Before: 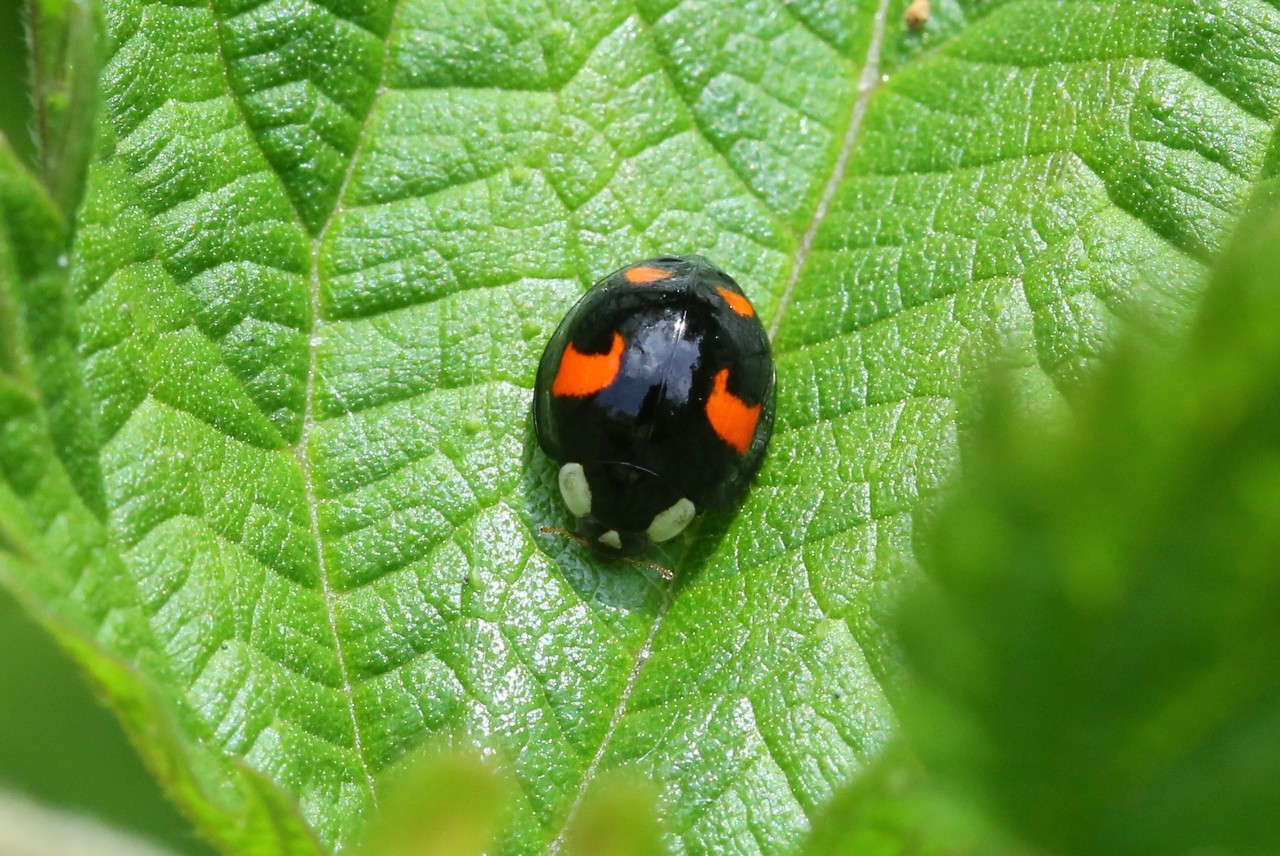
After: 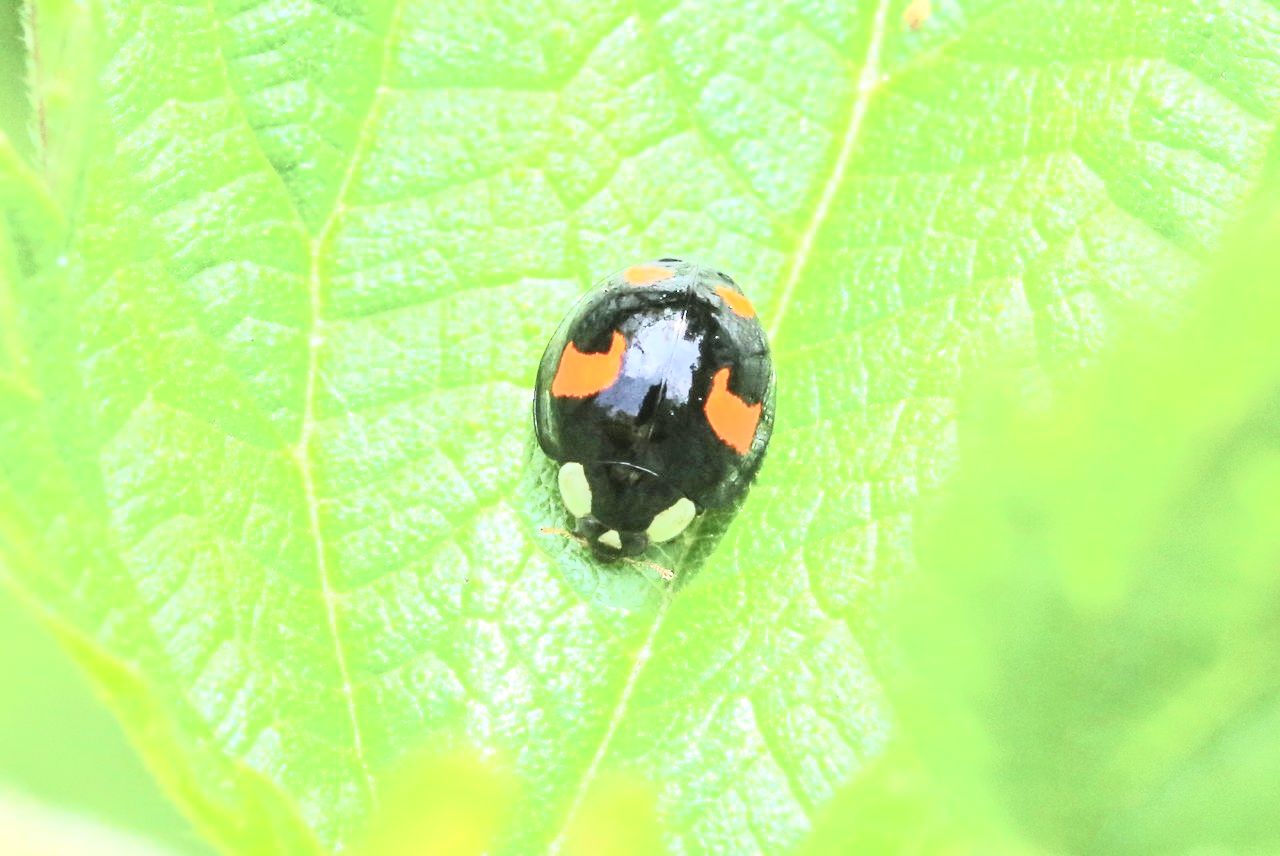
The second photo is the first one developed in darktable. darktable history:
local contrast: detail 130%
tone curve: curves: ch0 [(0, 0.021) (0.049, 0.044) (0.152, 0.14) (0.328, 0.377) (0.473, 0.543) (0.641, 0.705) (0.868, 0.887) (1, 0.969)]; ch1 [(0, 0) (0.302, 0.331) (0.427, 0.433) (0.472, 0.47) (0.502, 0.503) (0.522, 0.526) (0.564, 0.591) (0.602, 0.632) (0.677, 0.701) (0.859, 0.885) (1, 1)]; ch2 [(0, 0) (0.33, 0.301) (0.447, 0.44) (0.487, 0.496) (0.502, 0.516) (0.535, 0.554) (0.565, 0.598) (0.618, 0.629) (1, 1)], color space Lab, linked channels, preserve colors none
contrast brightness saturation: contrast 0.44, brightness 0.558, saturation -0.204
exposure: black level correction 0.001, exposure 1.727 EV, compensate exposure bias true, compensate highlight preservation false
